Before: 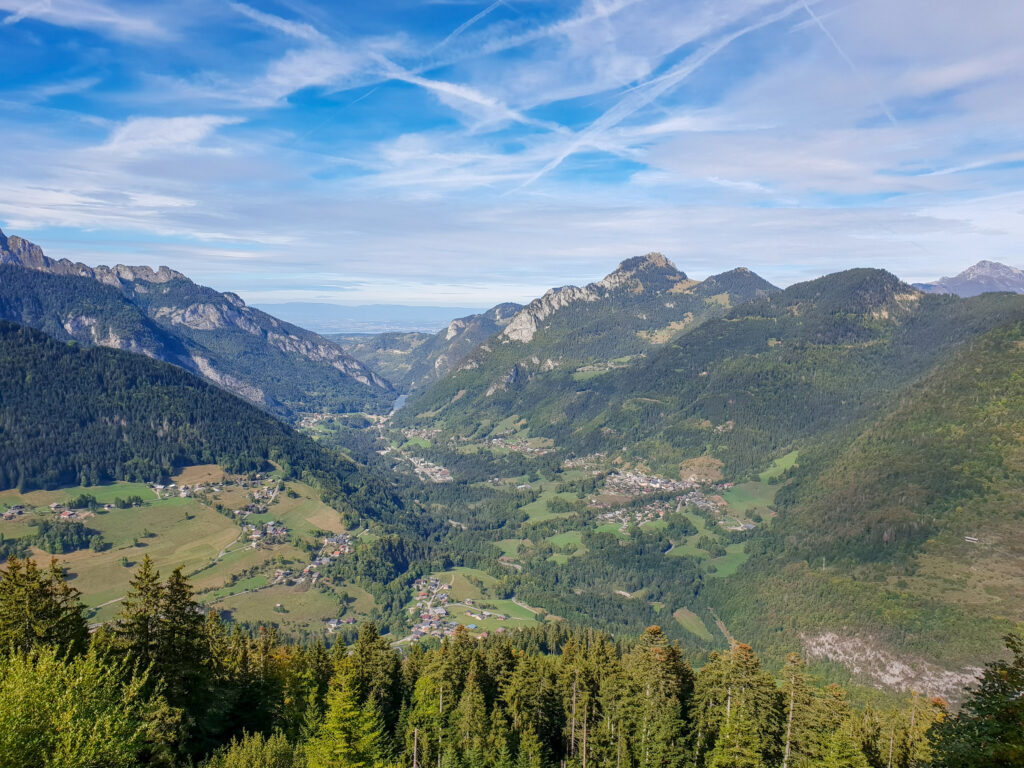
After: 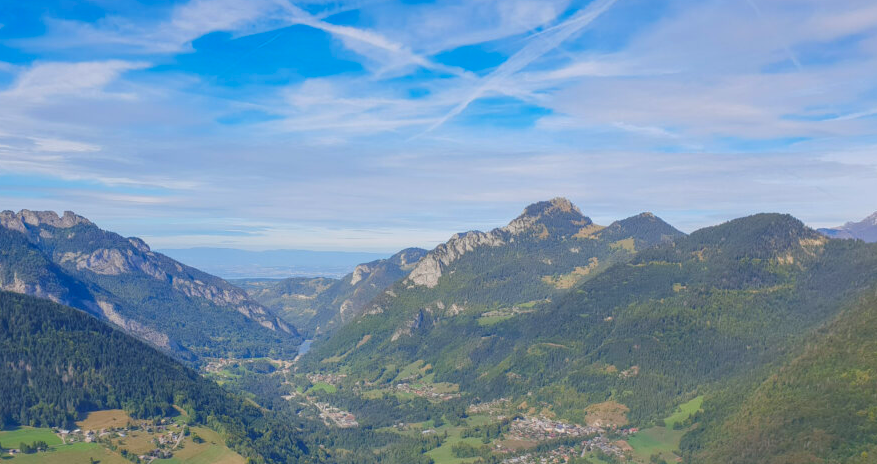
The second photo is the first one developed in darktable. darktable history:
contrast brightness saturation: contrast -0.19, saturation 0.19
crop and rotate: left 9.345%, top 7.22%, right 4.982%, bottom 32.331%
